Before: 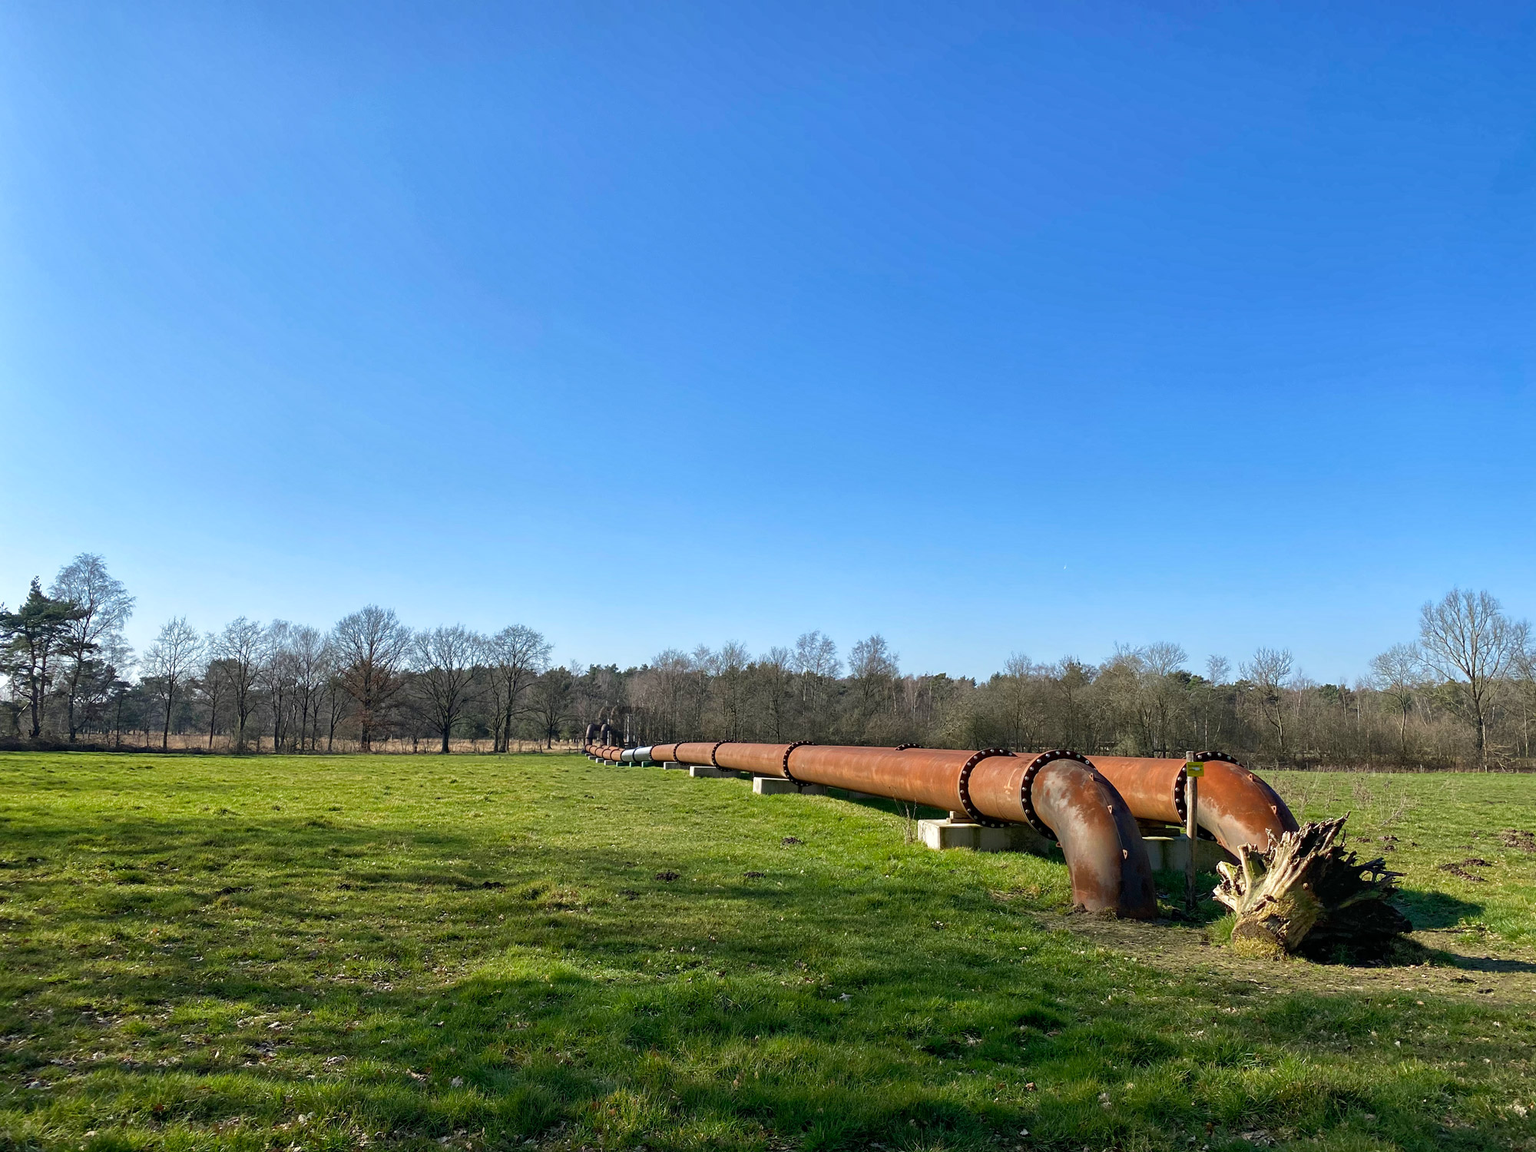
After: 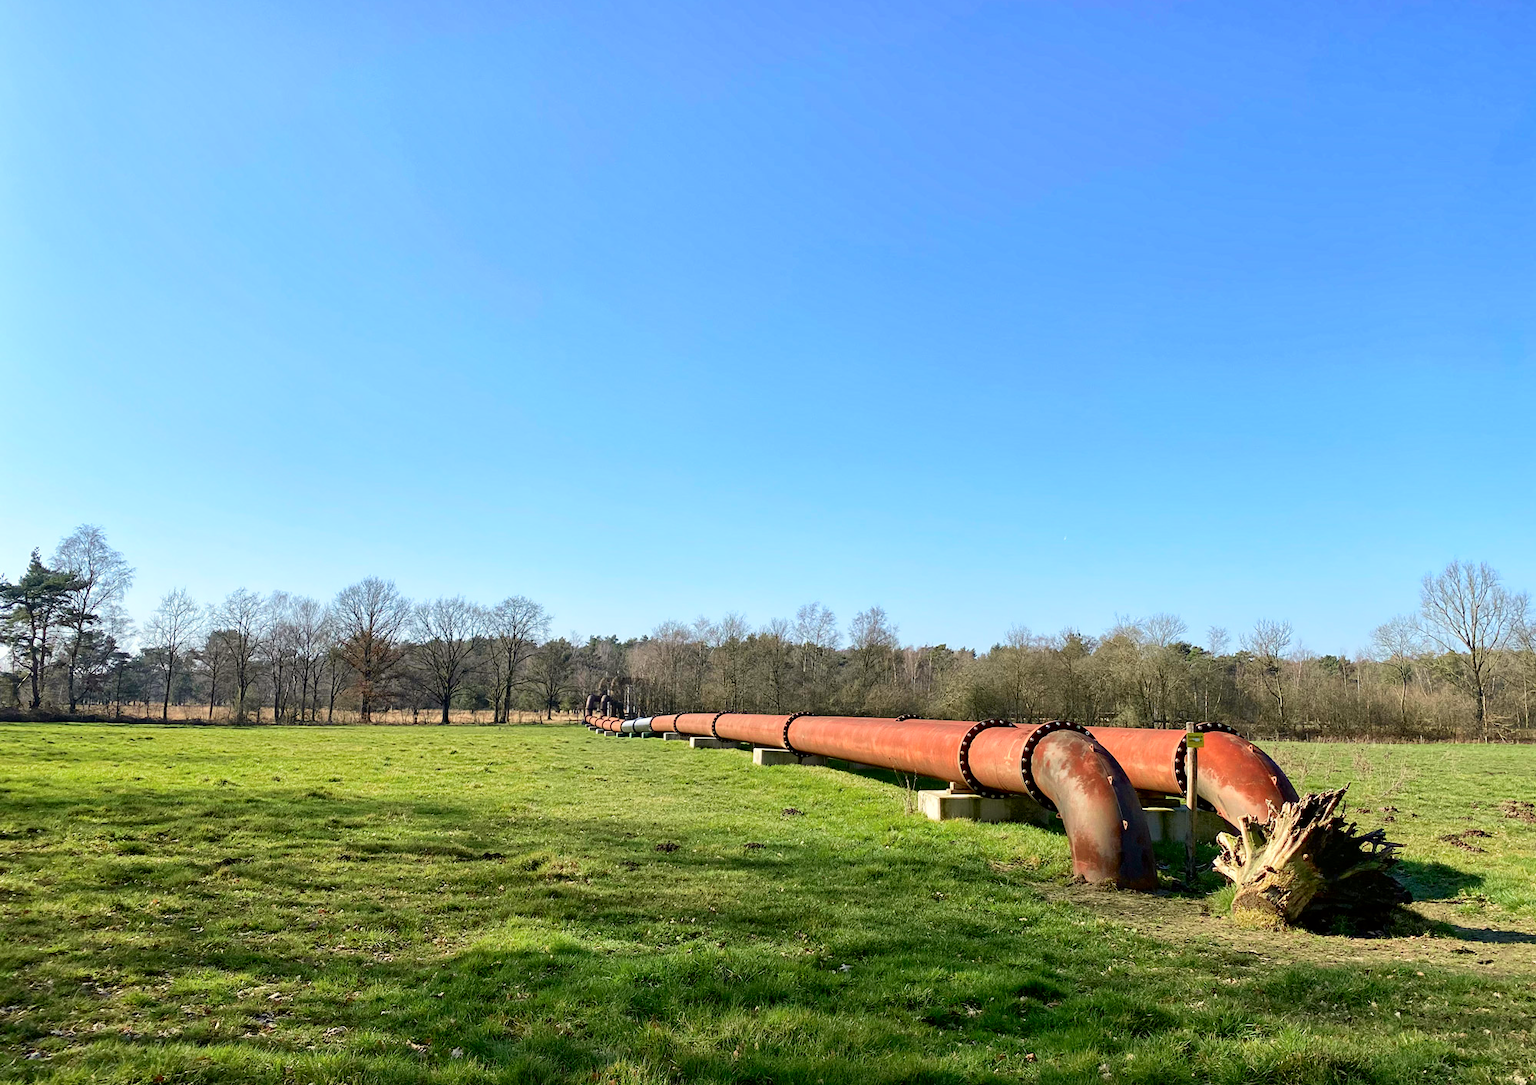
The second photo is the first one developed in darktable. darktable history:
crop and rotate: top 2.559%, bottom 3.129%
exposure: black level correction 0.001, exposure 0.499 EV, compensate exposure bias true, compensate highlight preservation false
tone curve: curves: ch0 [(0, 0) (0.091, 0.066) (0.184, 0.16) (0.491, 0.519) (0.748, 0.765) (1, 0.919)]; ch1 [(0, 0) (0.179, 0.173) (0.322, 0.32) (0.424, 0.424) (0.502, 0.504) (0.56, 0.578) (0.631, 0.675) (0.777, 0.806) (1, 1)]; ch2 [(0, 0) (0.434, 0.447) (0.483, 0.487) (0.547, 0.573) (0.676, 0.673) (1, 1)], color space Lab, independent channels, preserve colors none
